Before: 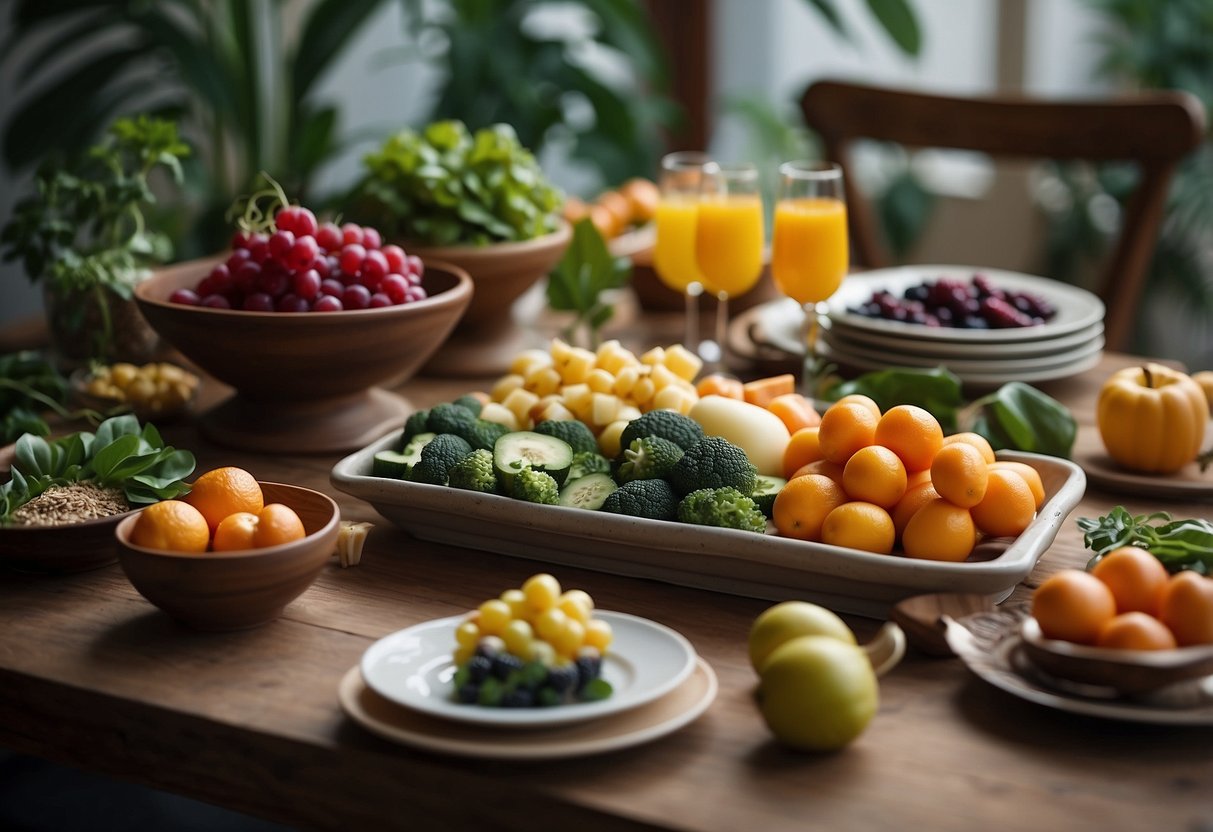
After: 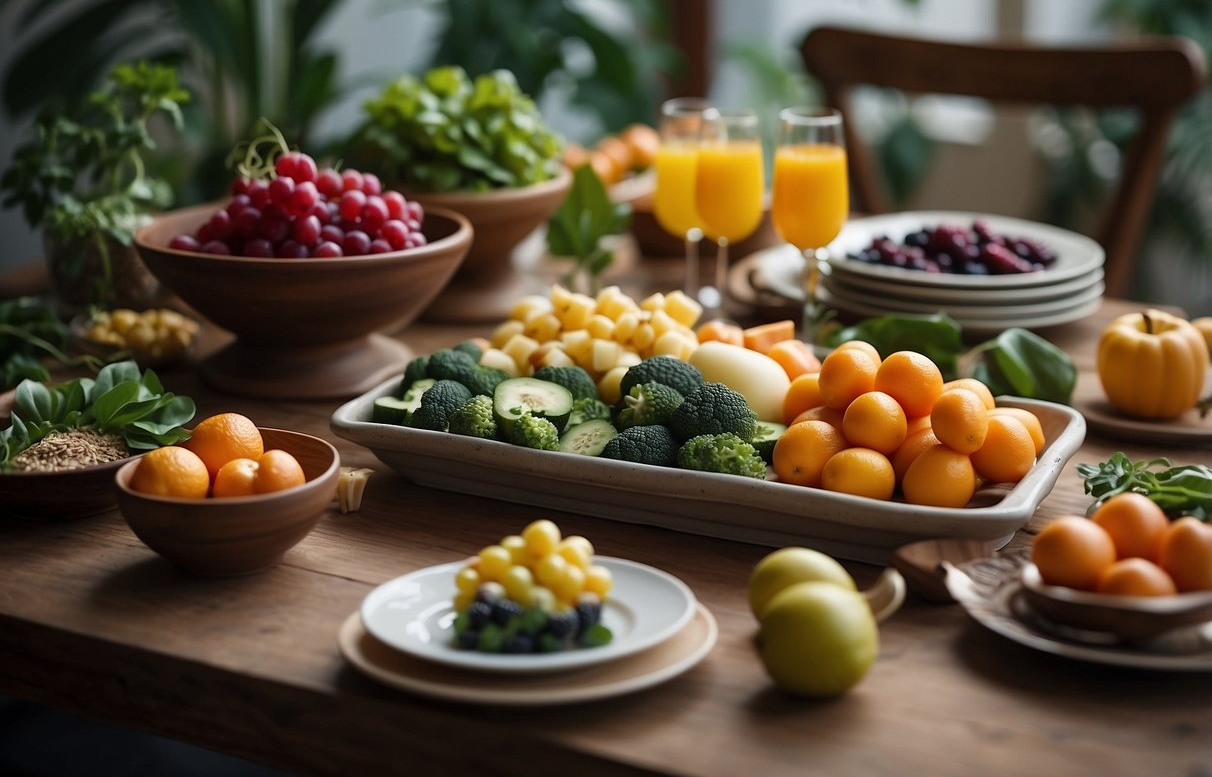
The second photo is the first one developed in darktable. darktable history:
crop and rotate: top 6.508%
